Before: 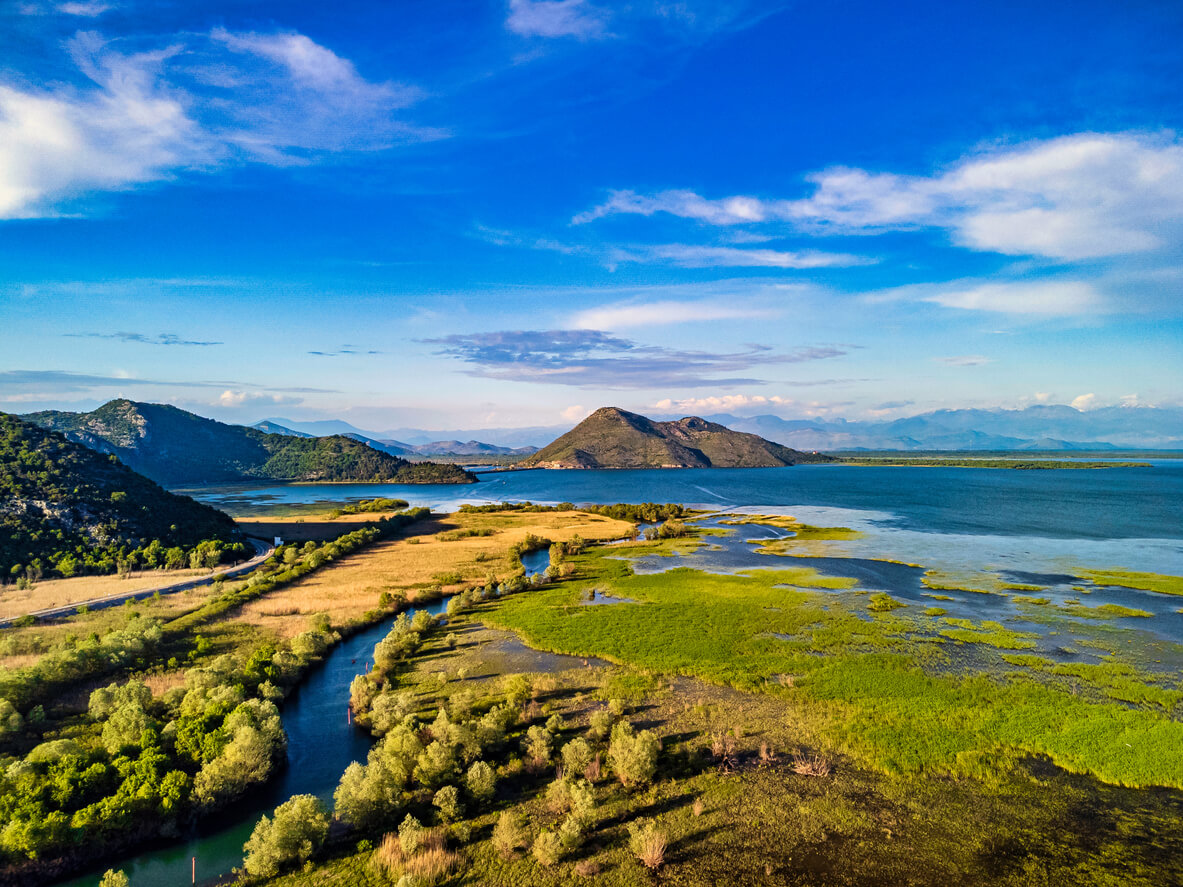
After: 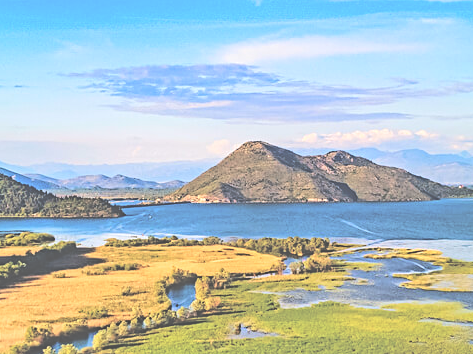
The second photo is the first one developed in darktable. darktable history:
crop: left 30%, top 30%, right 30%, bottom 30%
levels: levels [0, 0.492, 0.984]
rgb curve: curves: ch0 [(0, 0) (0.284, 0.292) (0.505, 0.644) (1, 1)]; ch1 [(0, 0) (0.284, 0.292) (0.505, 0.644) (1, 1)]; ch2 [(0, 0) (0.284, 0.292) (0.505, 0.644) (1, 1)], compensate middle gray true
contrast equalizer: y [[0.5, 0.5, 0.5, 0.539, 0.64, 0.611], [0.5 ×6], [0.5 ×6], [0 ×6], [0 ×6]]
exposure: black level correction -0.087, compensate highlight preservation false
